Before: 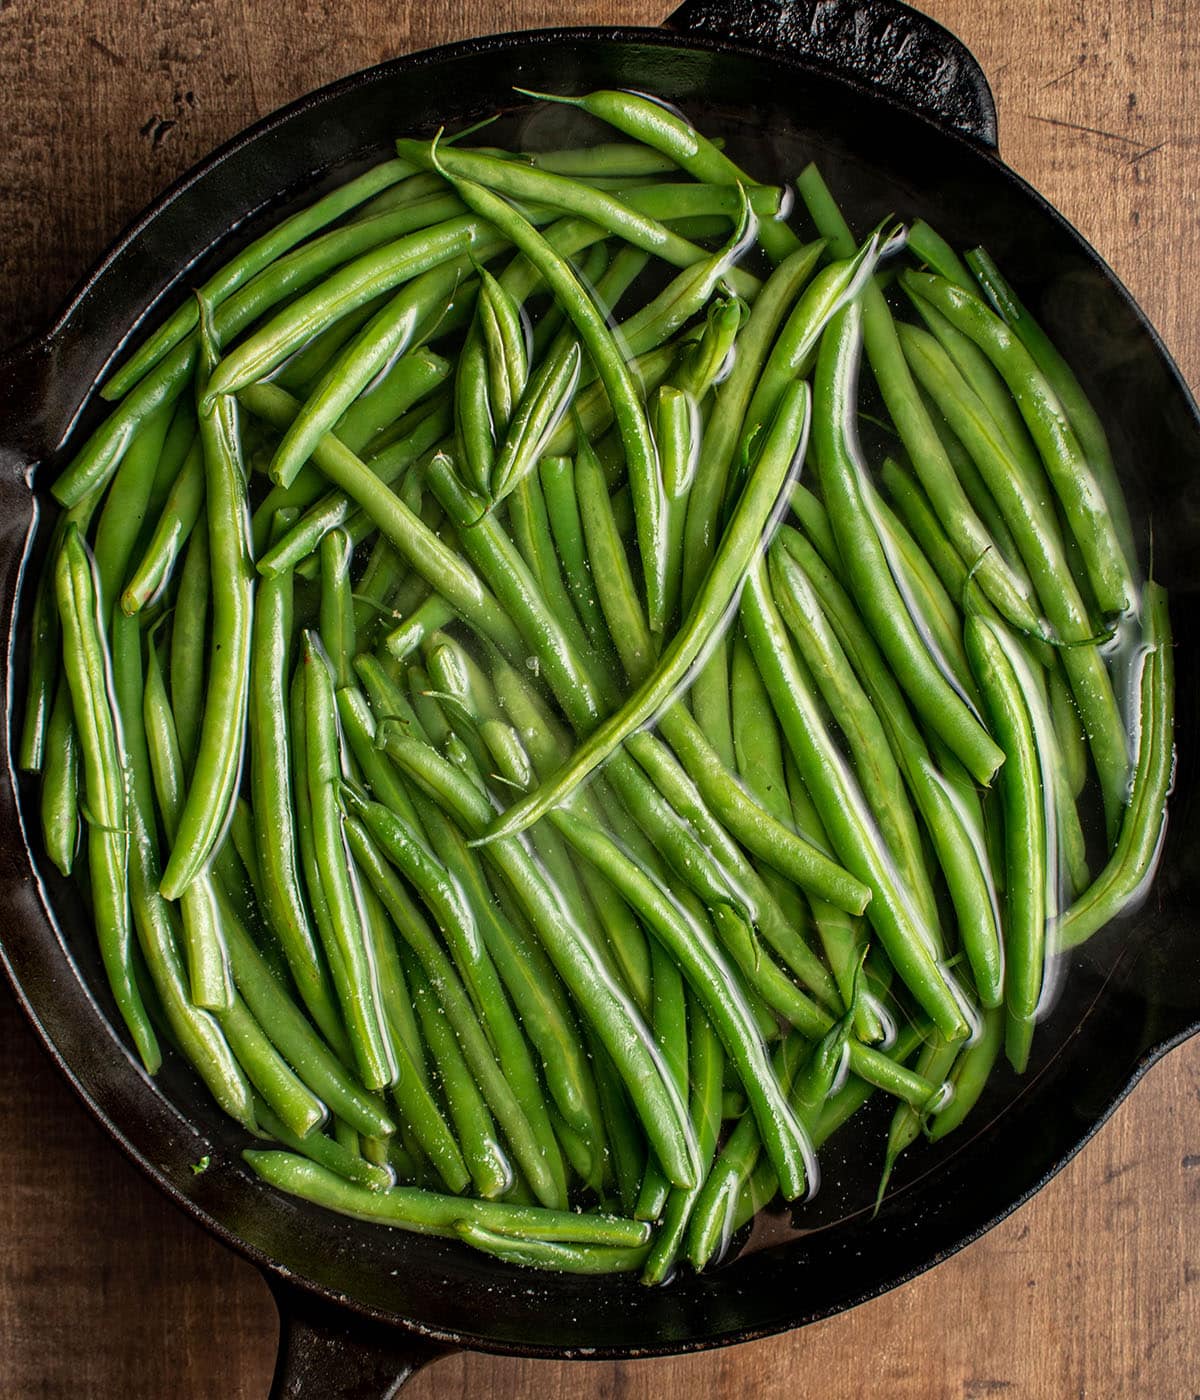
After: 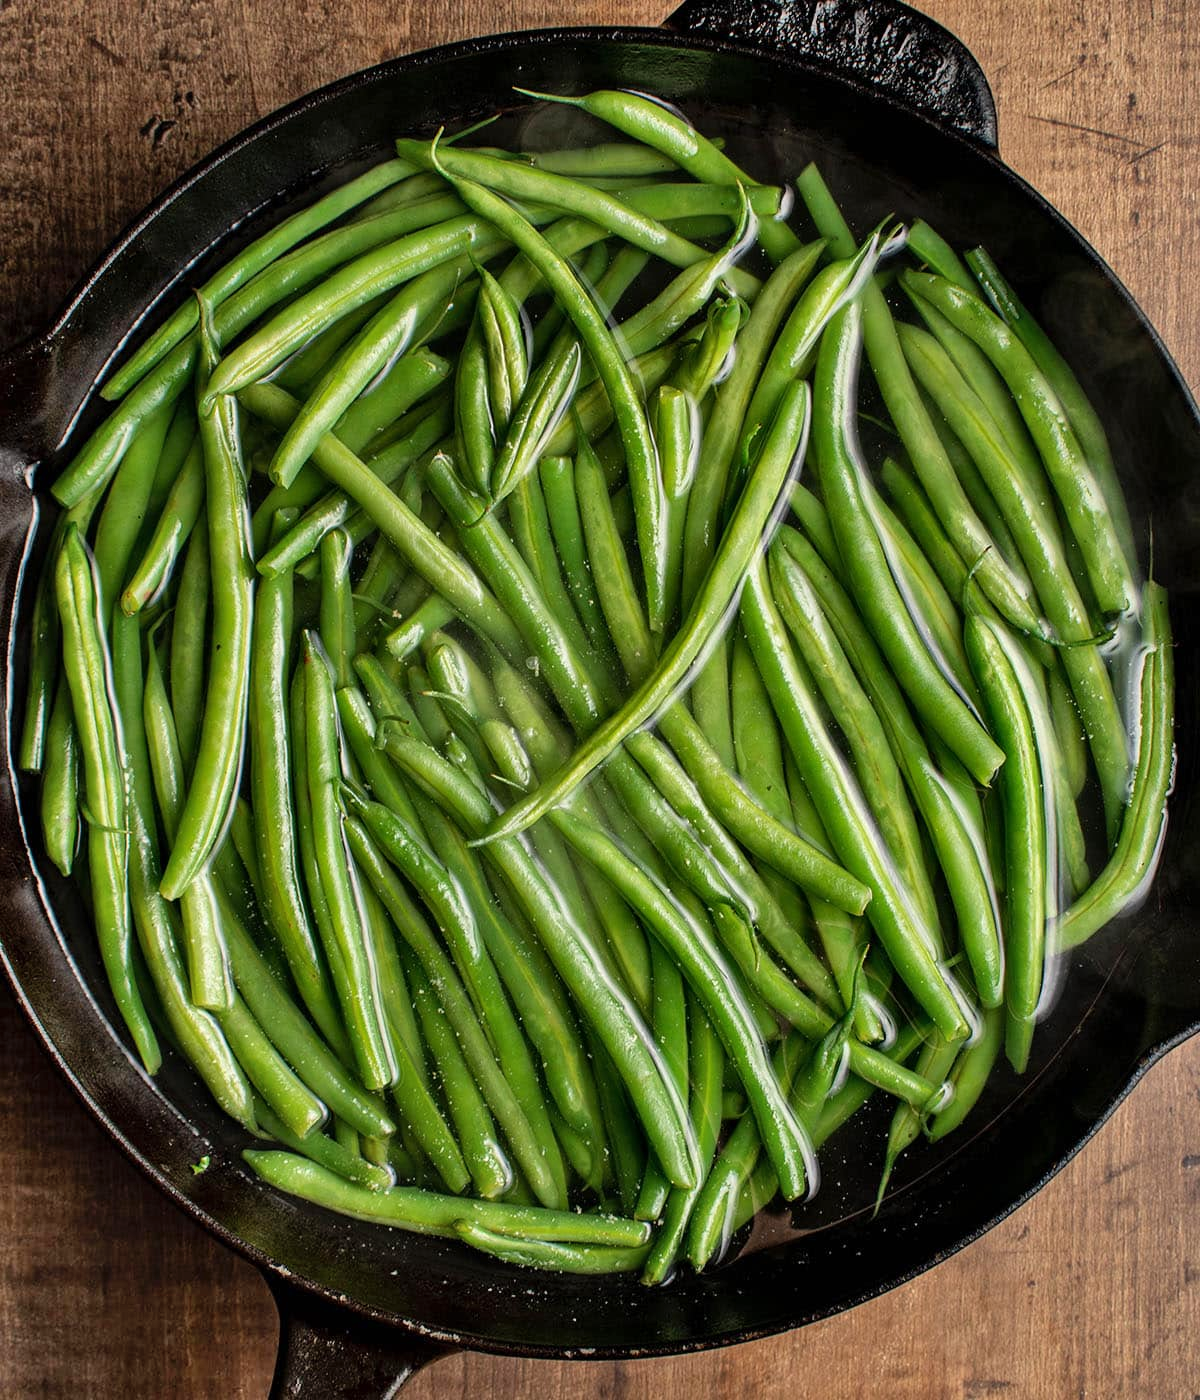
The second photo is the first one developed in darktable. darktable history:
shadows and highlights: shadows 48.79, highlights -41.31, soften with gaussian
